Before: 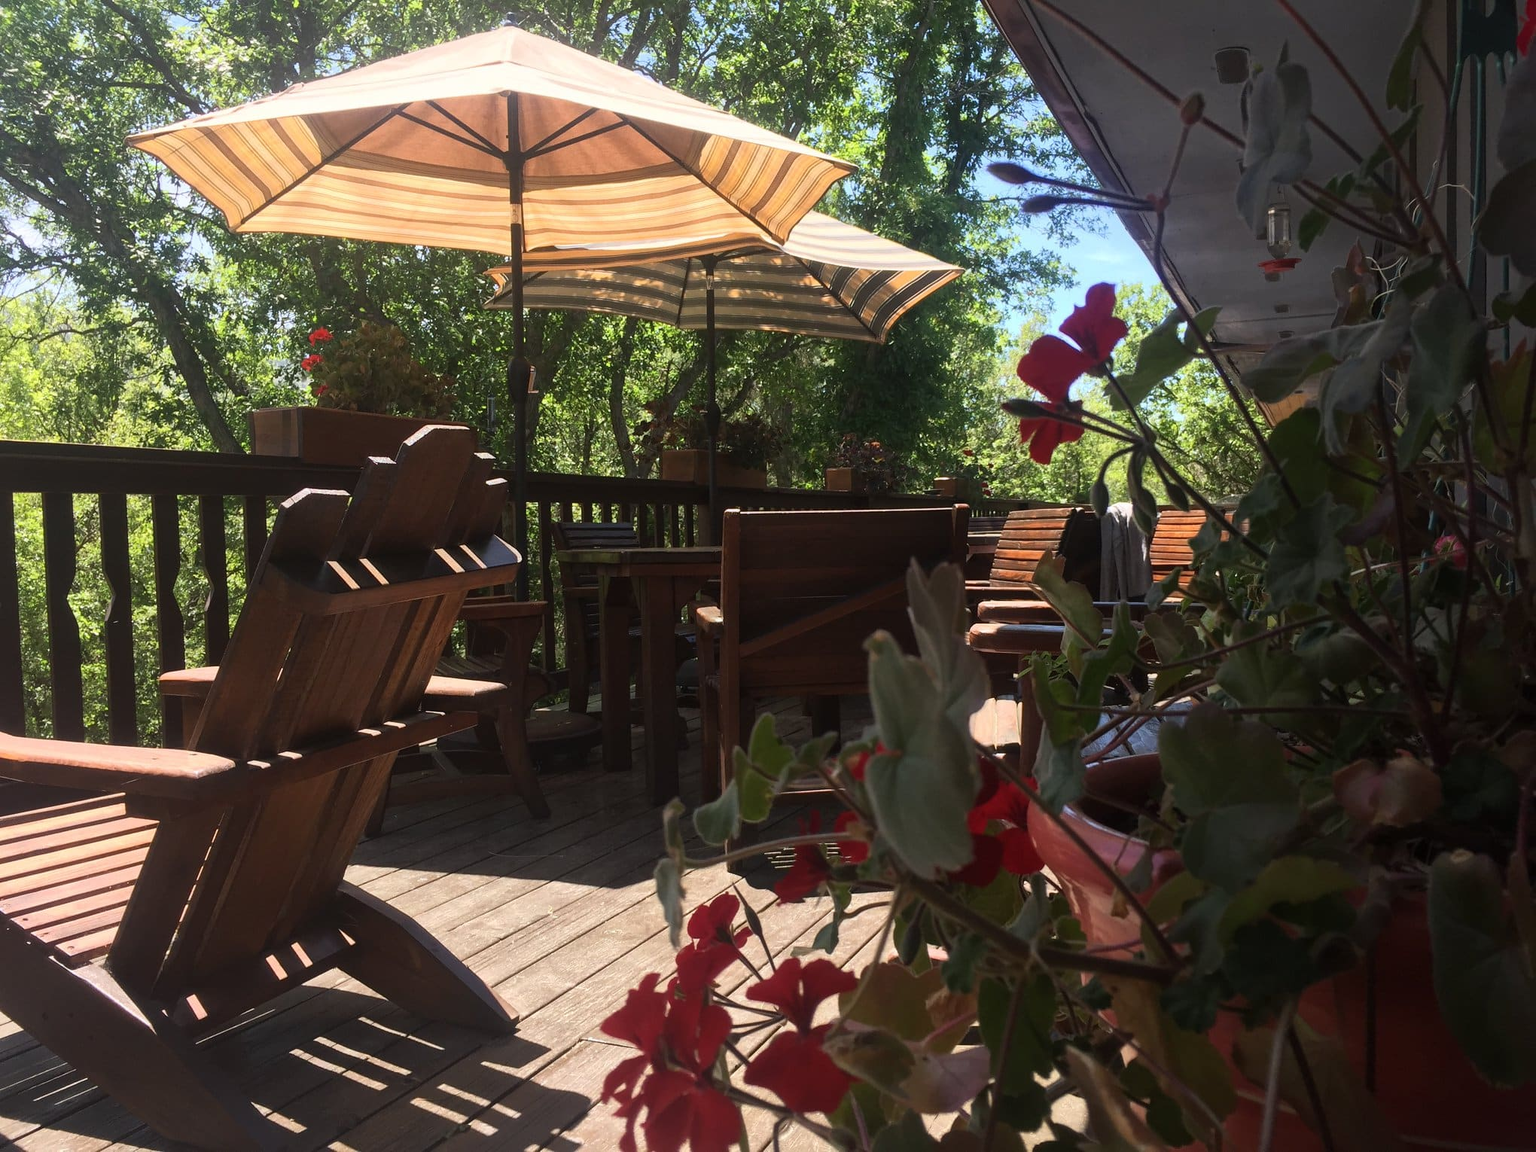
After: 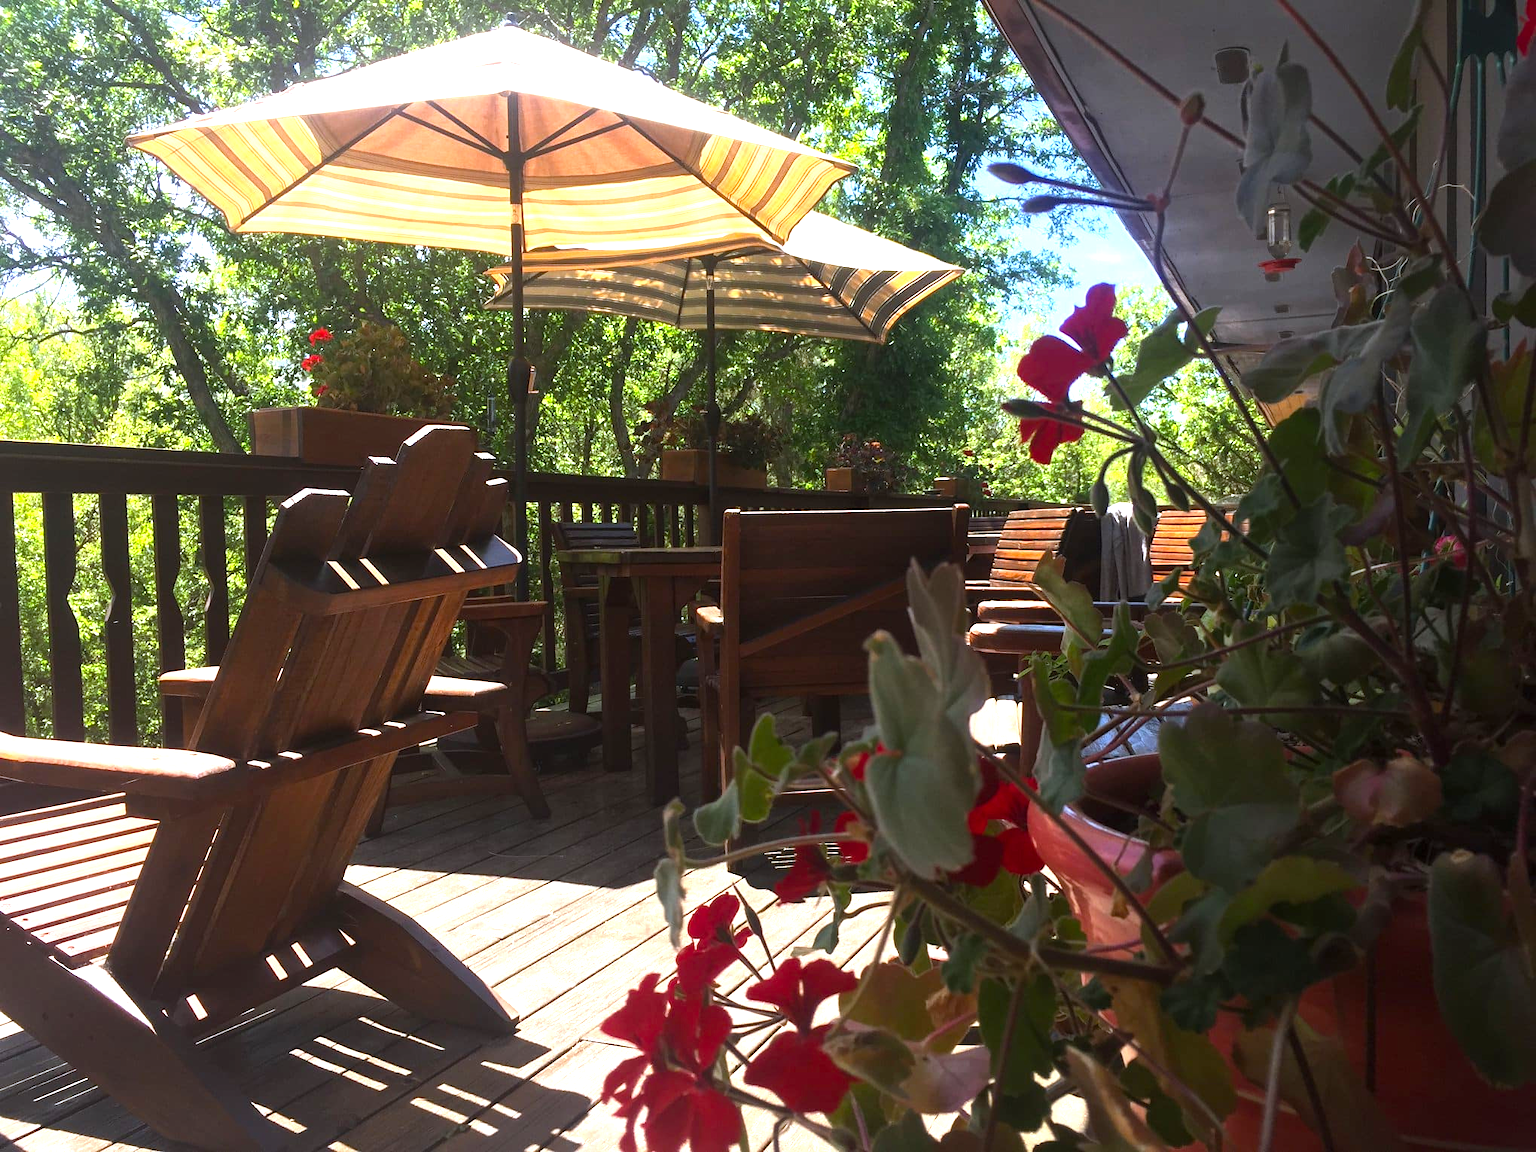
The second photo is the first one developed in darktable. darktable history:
color balance rgb: highlights gain › luminance 16.529%, highlights gain › chroma 2.932%, highlights gain › hue 257.28°, perceptual saturation grading › global saturation 25.419%, perceptual brilliance grading › global brilliance 3.406%
exposure: exposure 0.61 EV, compensate highlight preservation false
